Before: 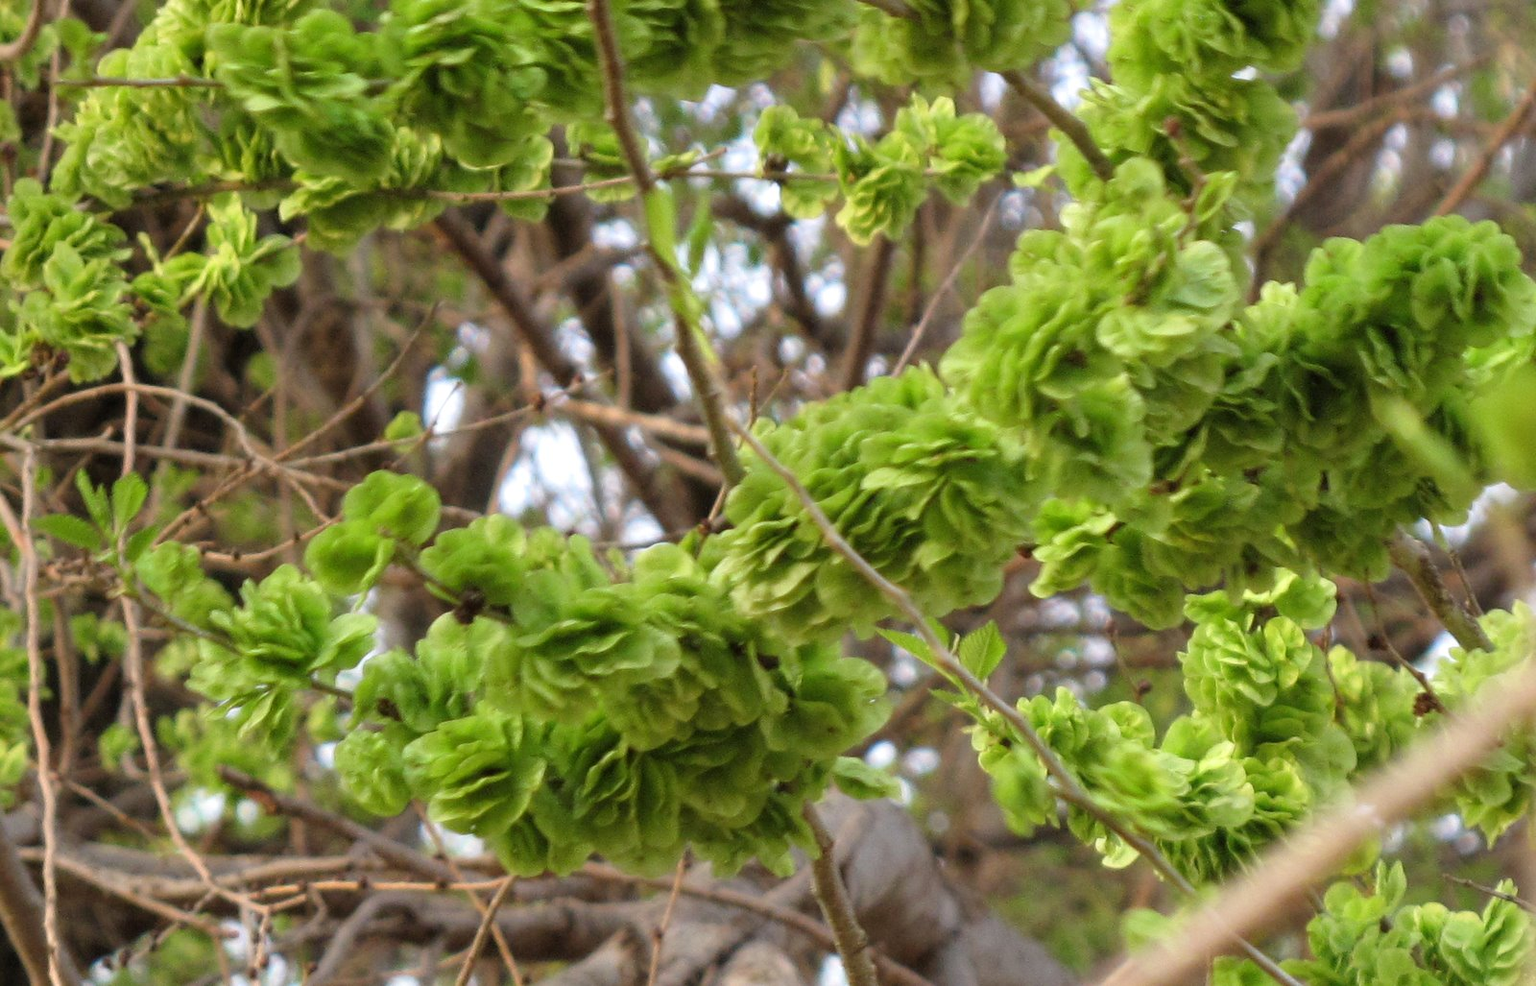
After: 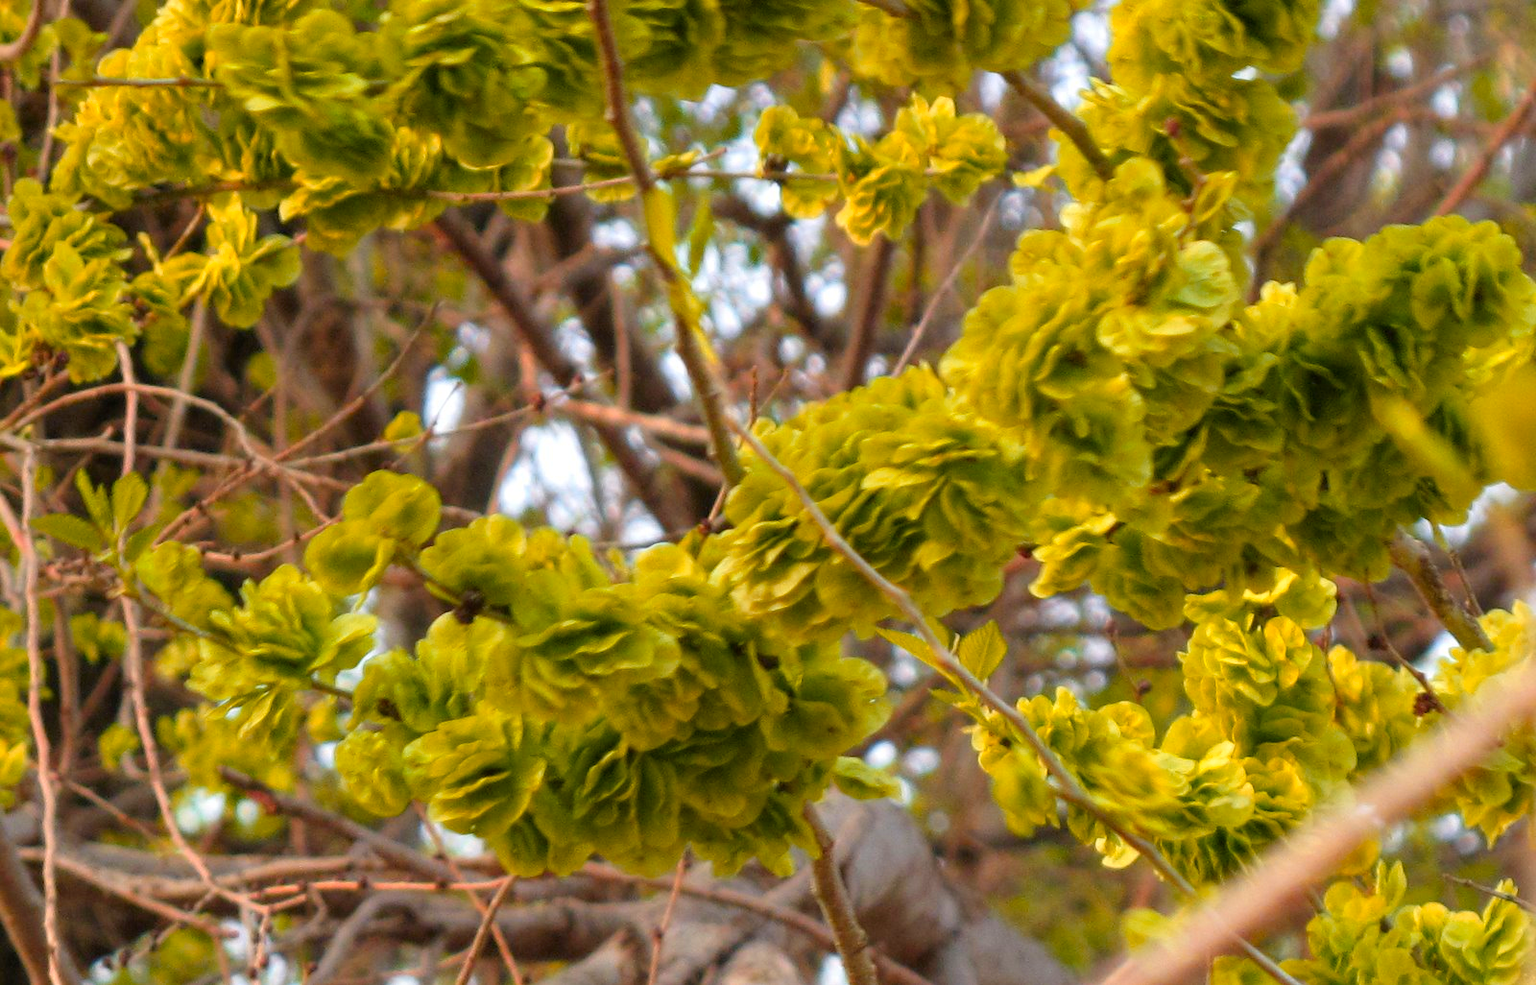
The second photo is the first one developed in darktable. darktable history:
color zones: curves: ch1 [(0.24, 0.629) (0.75, 0.5)]; ch2 [(0.255, 0.454) (0.745, 0.491)], mix 102.12%
